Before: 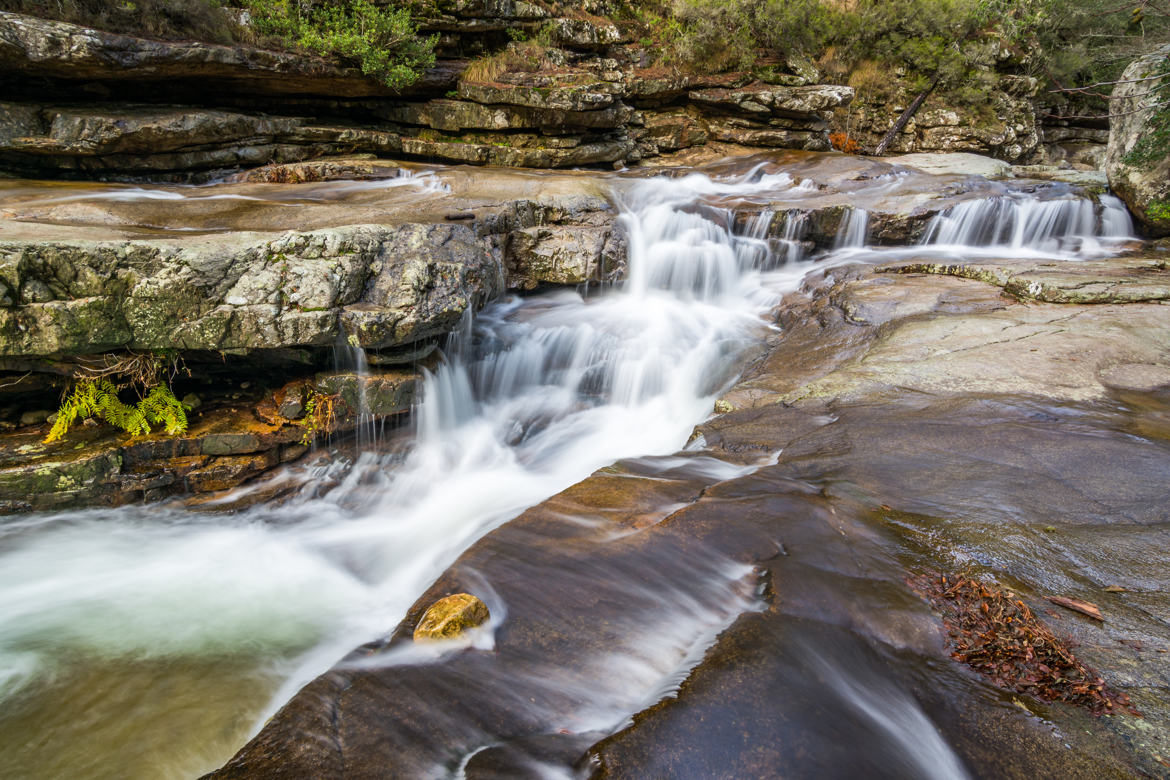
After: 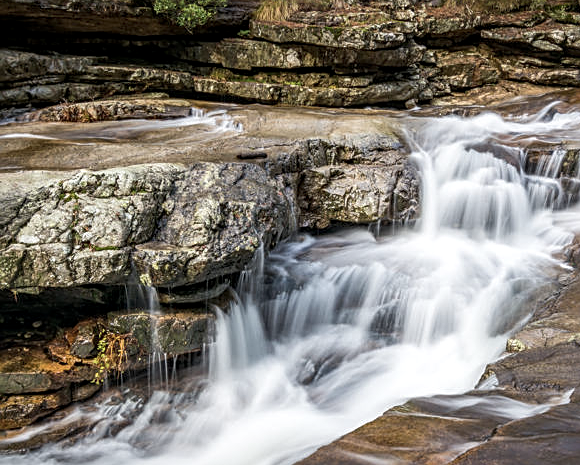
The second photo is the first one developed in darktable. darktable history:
contrast brightness saturation: contrast 0.061, brightness -0.01, saturation -0.212
local contrast: on, module defaults
sharpen: on, module defaults
crop: left 17.803%, top 7.834%, right 32.59%, bottom 32.51%
